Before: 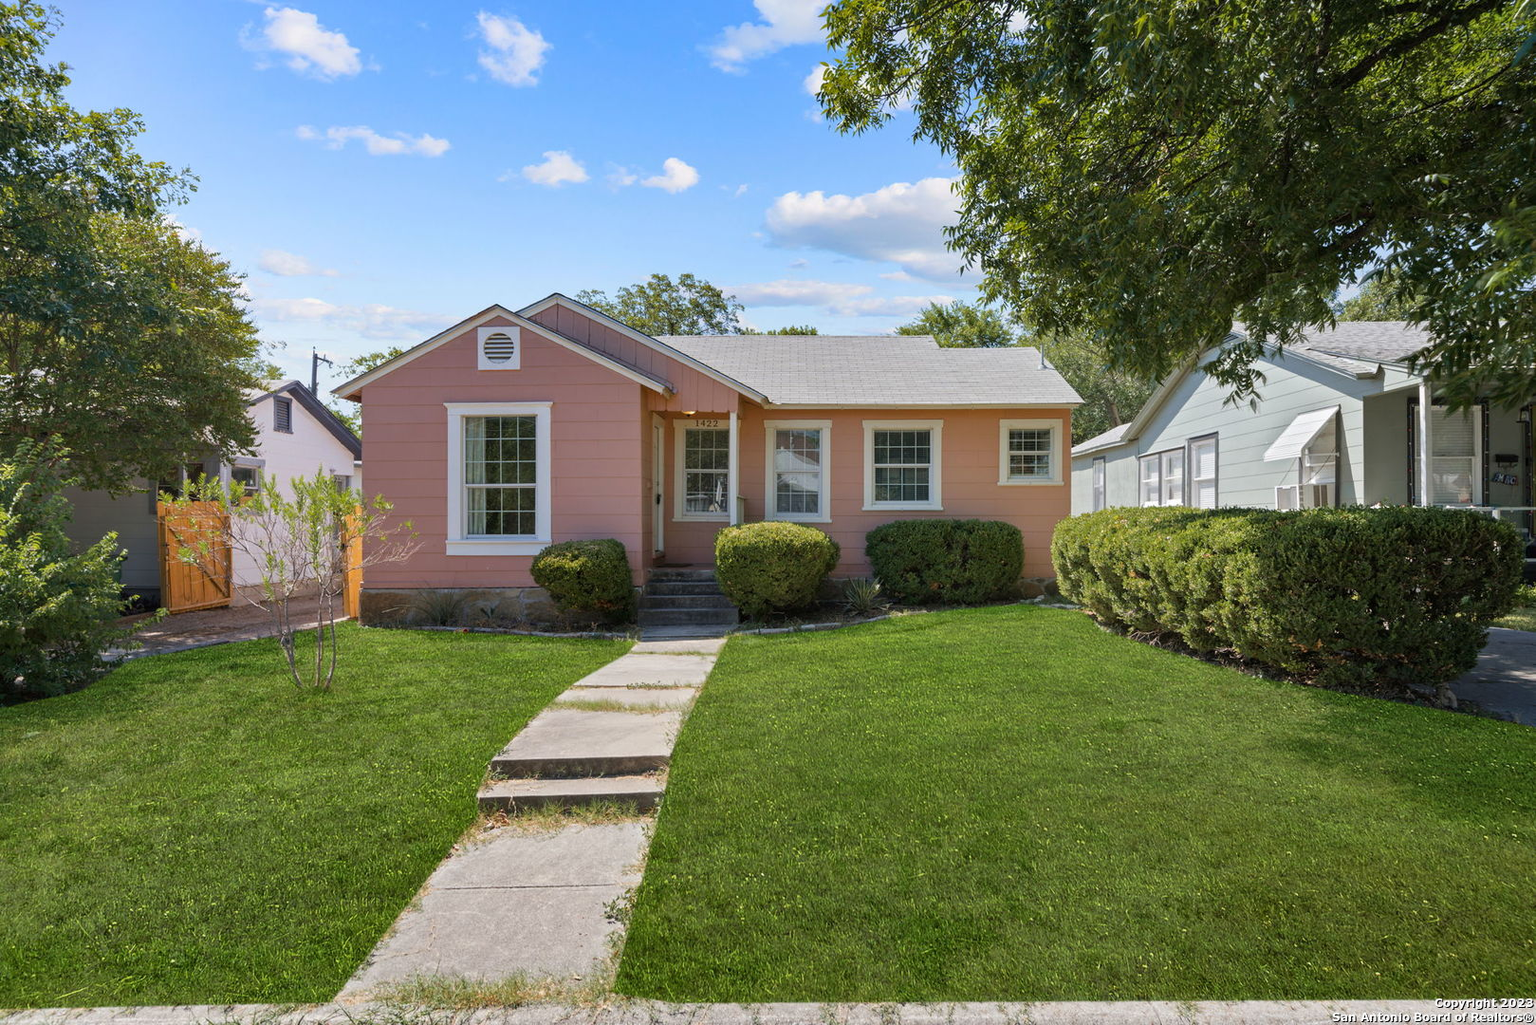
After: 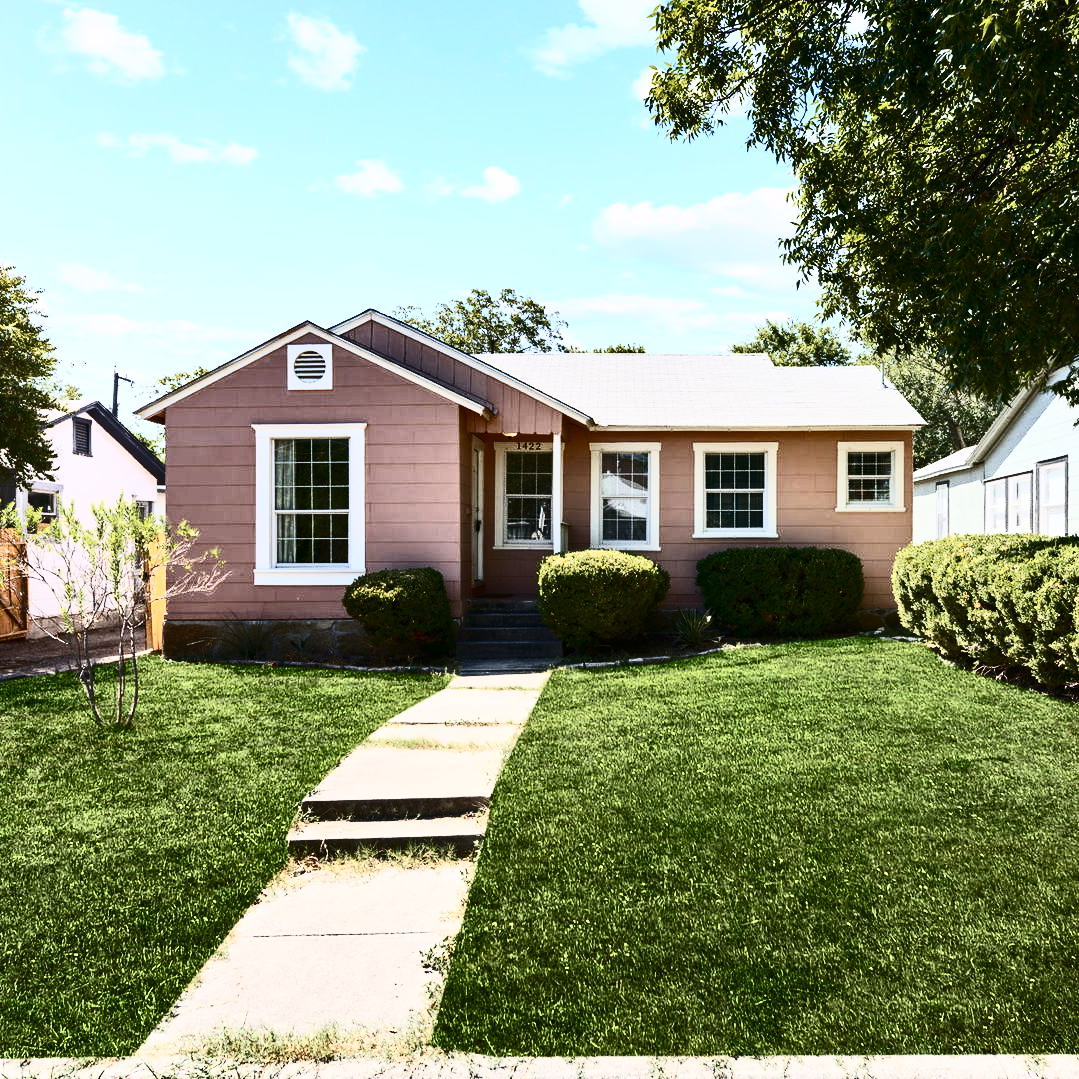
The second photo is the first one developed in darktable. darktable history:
crop and rotate: left 13.395%, right 19.945%
contrast brightness saturation: contrast 0.922, brightness 0.191
